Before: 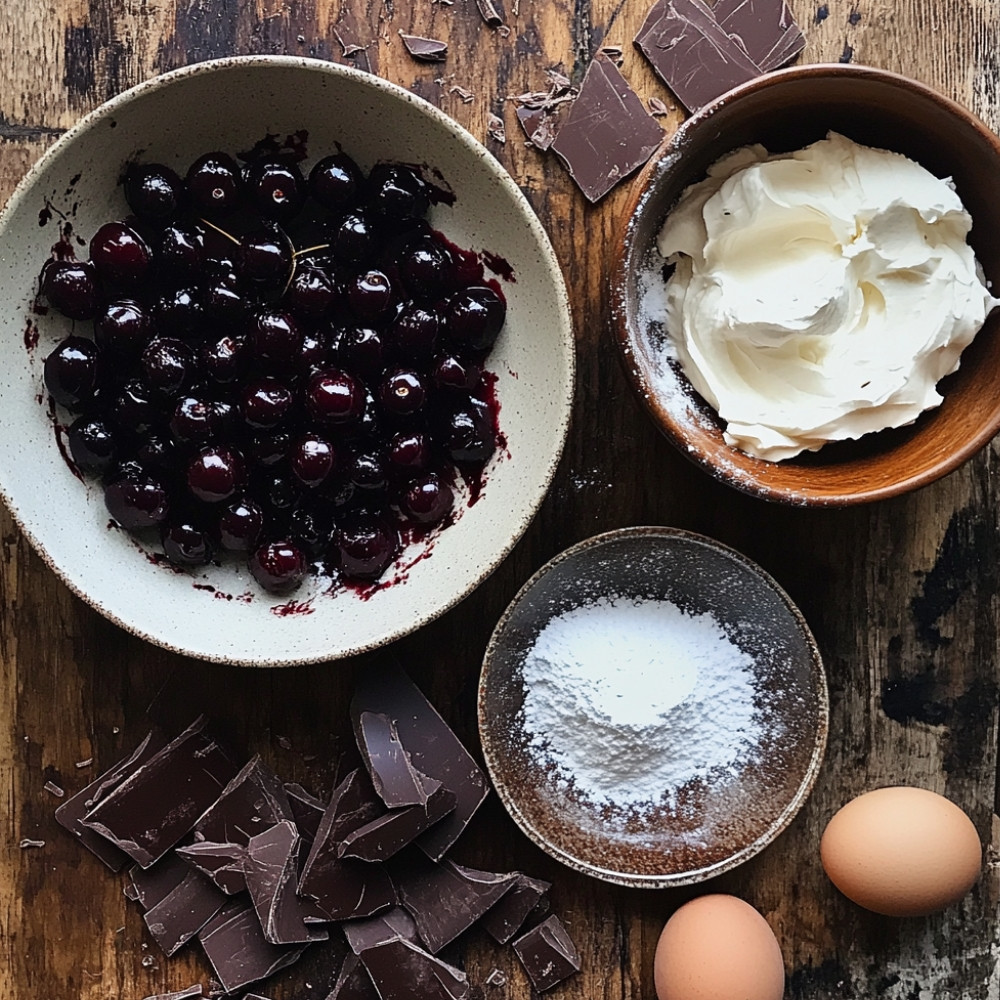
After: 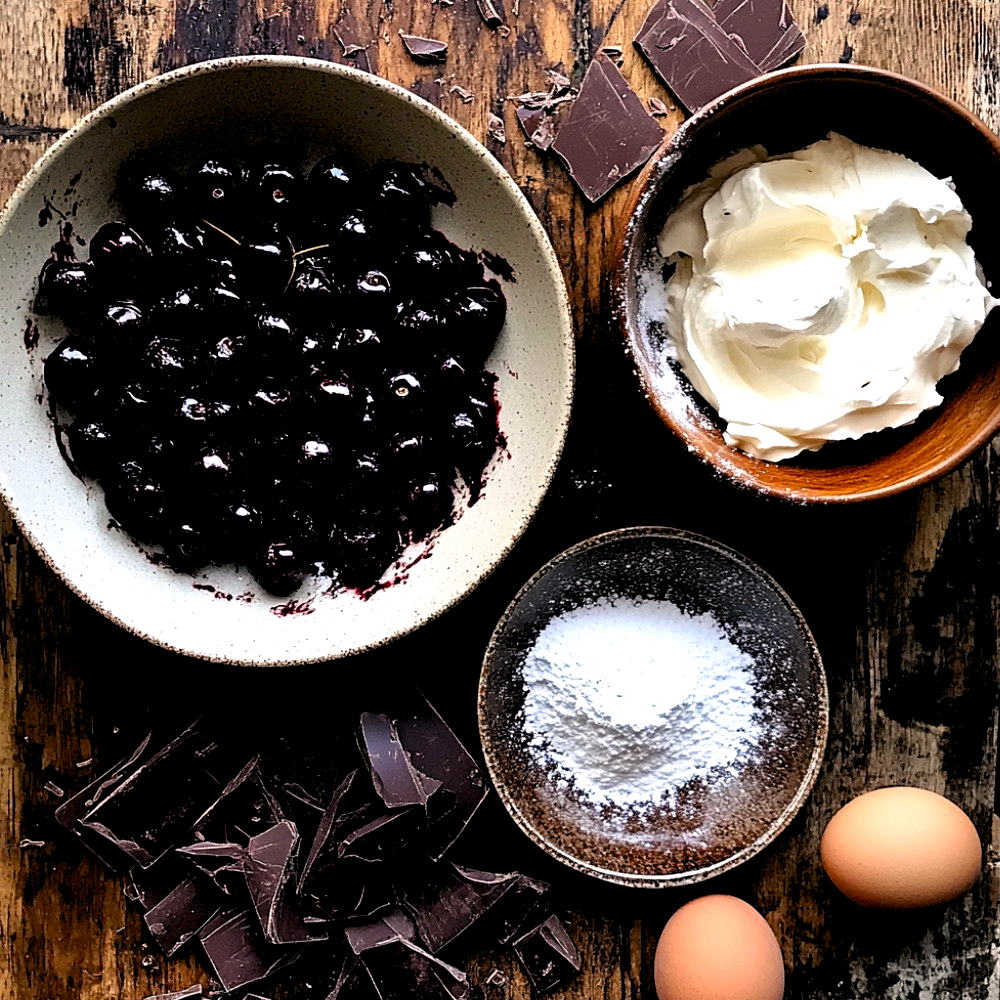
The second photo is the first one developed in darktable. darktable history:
color correction: highlights a* 3.49, highlights b* 2.03, saturation 1.15
base curve: curves: ch0 [(0.017, 0) (0.425, 0.441) (0.844, 0.933) (1, 1)], preserve colors none
levels: levels [0.062, 0.494, 0.925]
